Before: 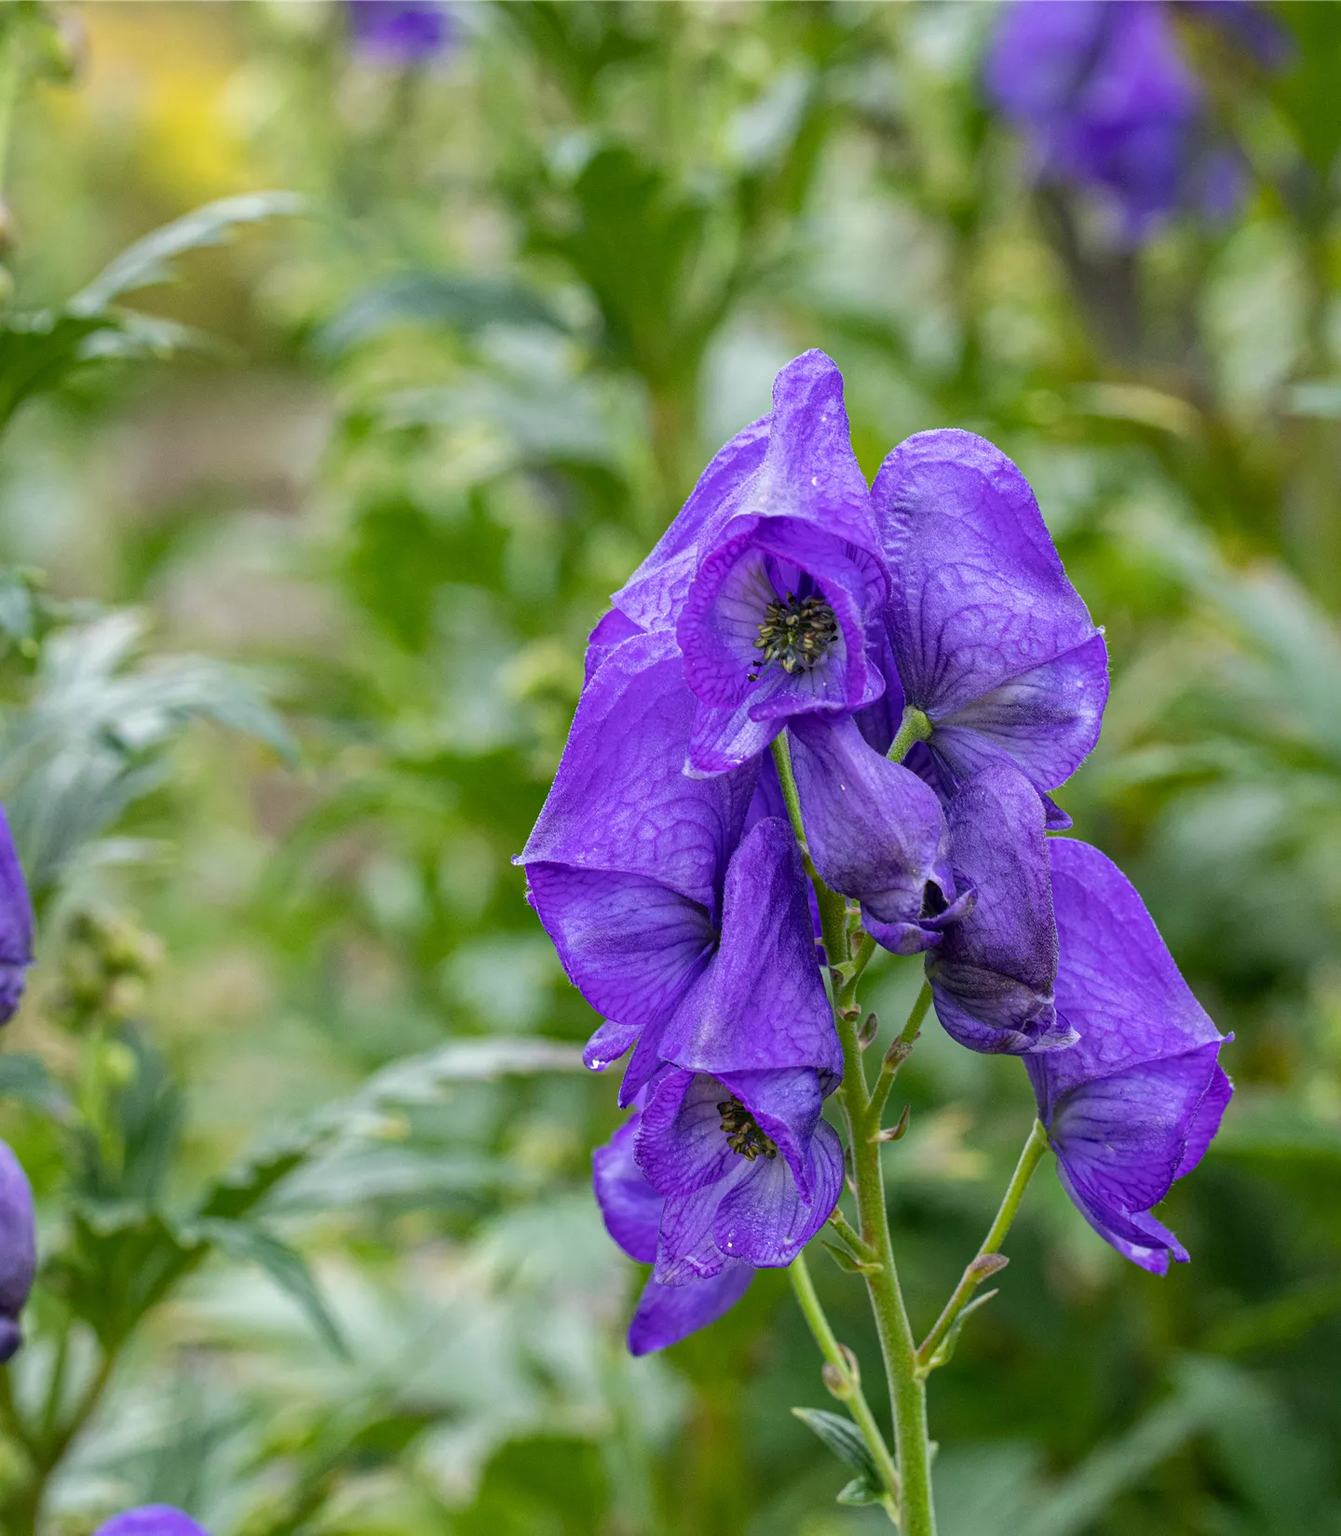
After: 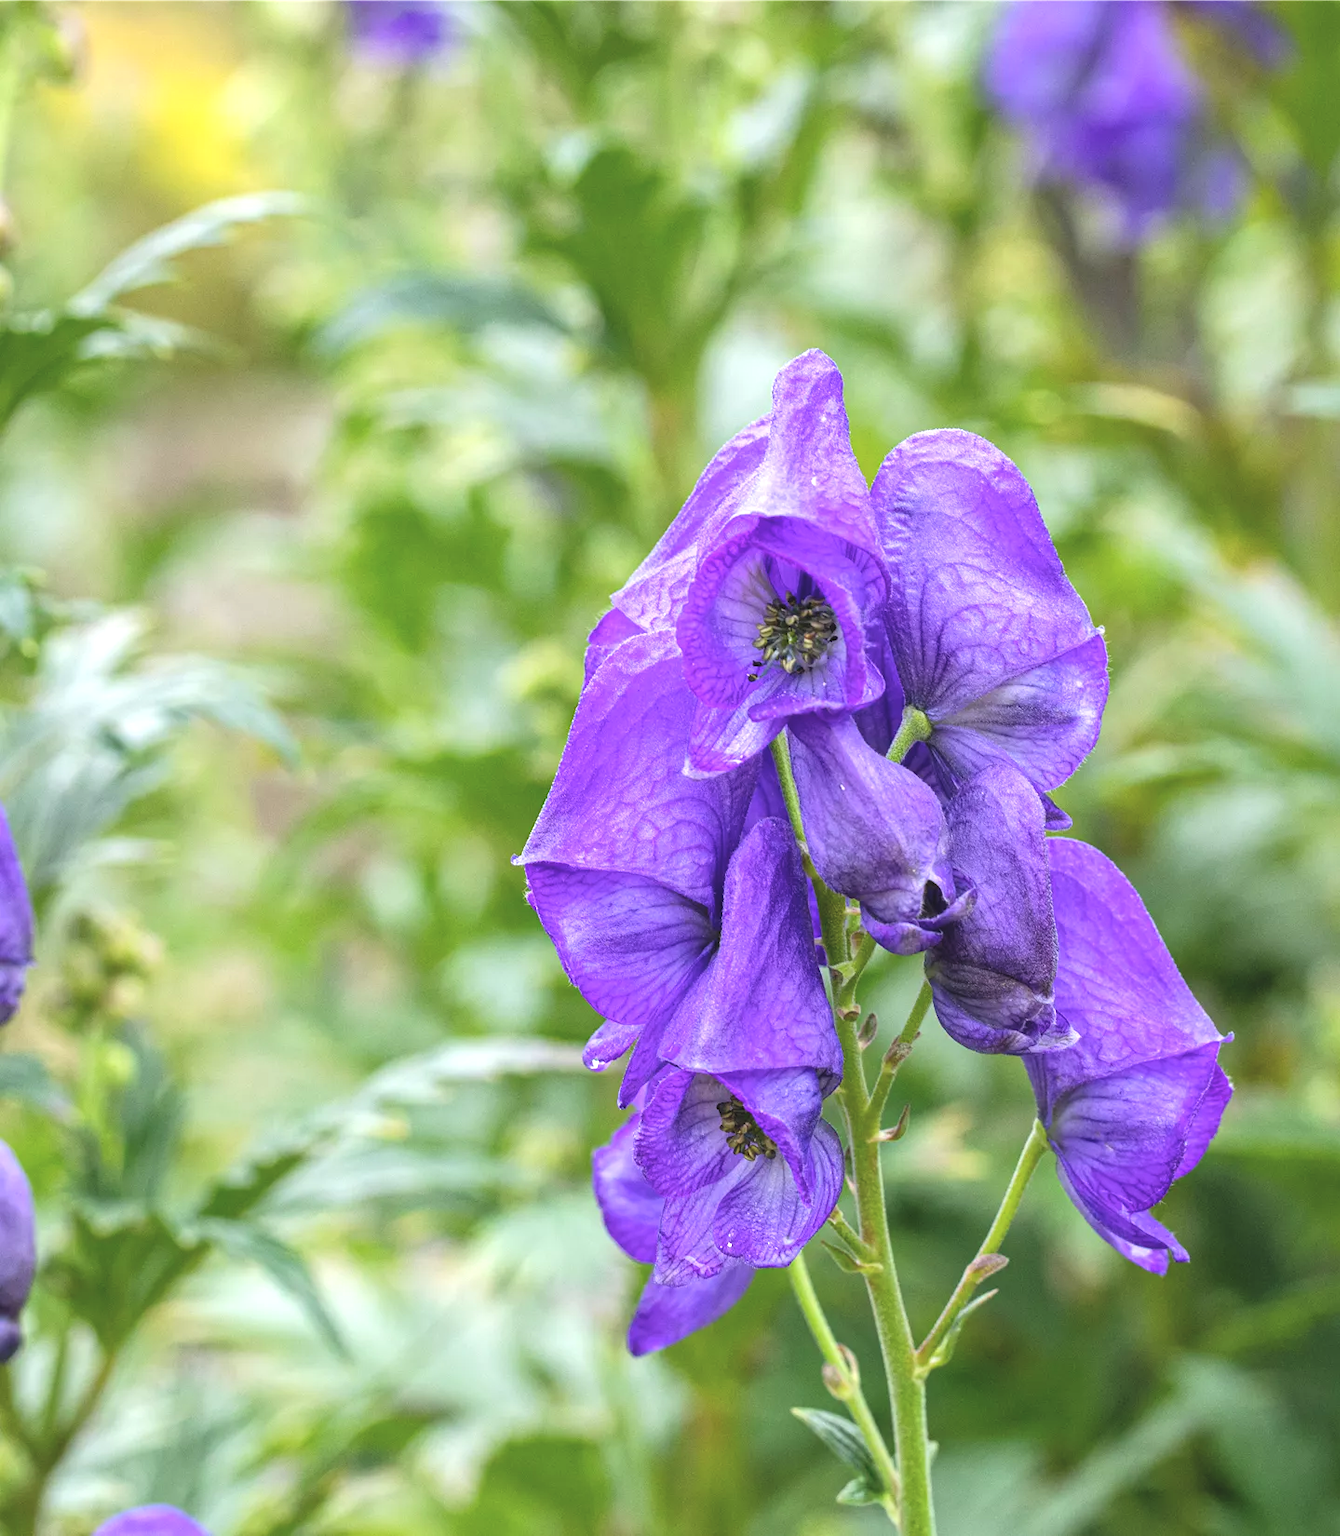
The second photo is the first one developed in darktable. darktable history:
color correction: saturation 0.8
contrast brightness saturation: contrast 0.07, brightness 0.08, saturation 0.18
exposure: black level correction -0.005, exposure 0.622 EV, compensate highlight preservation false
